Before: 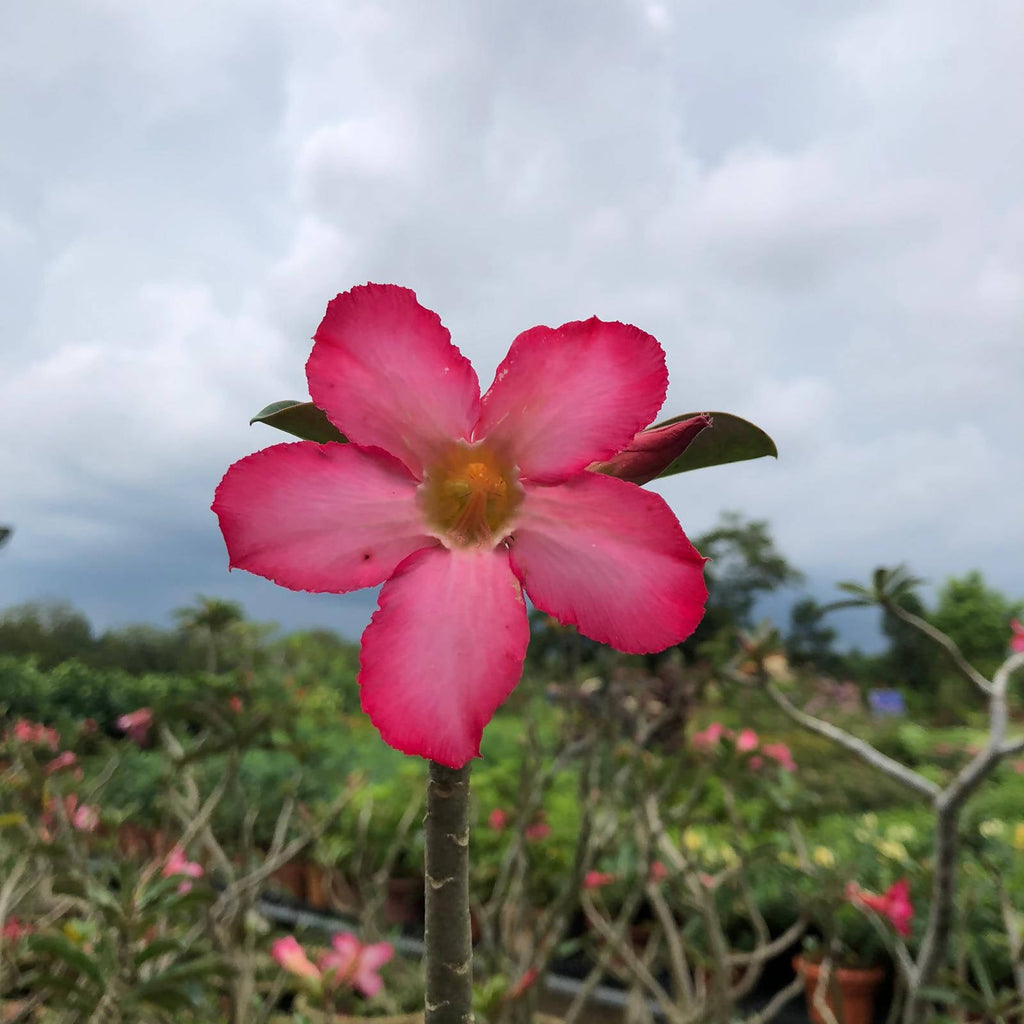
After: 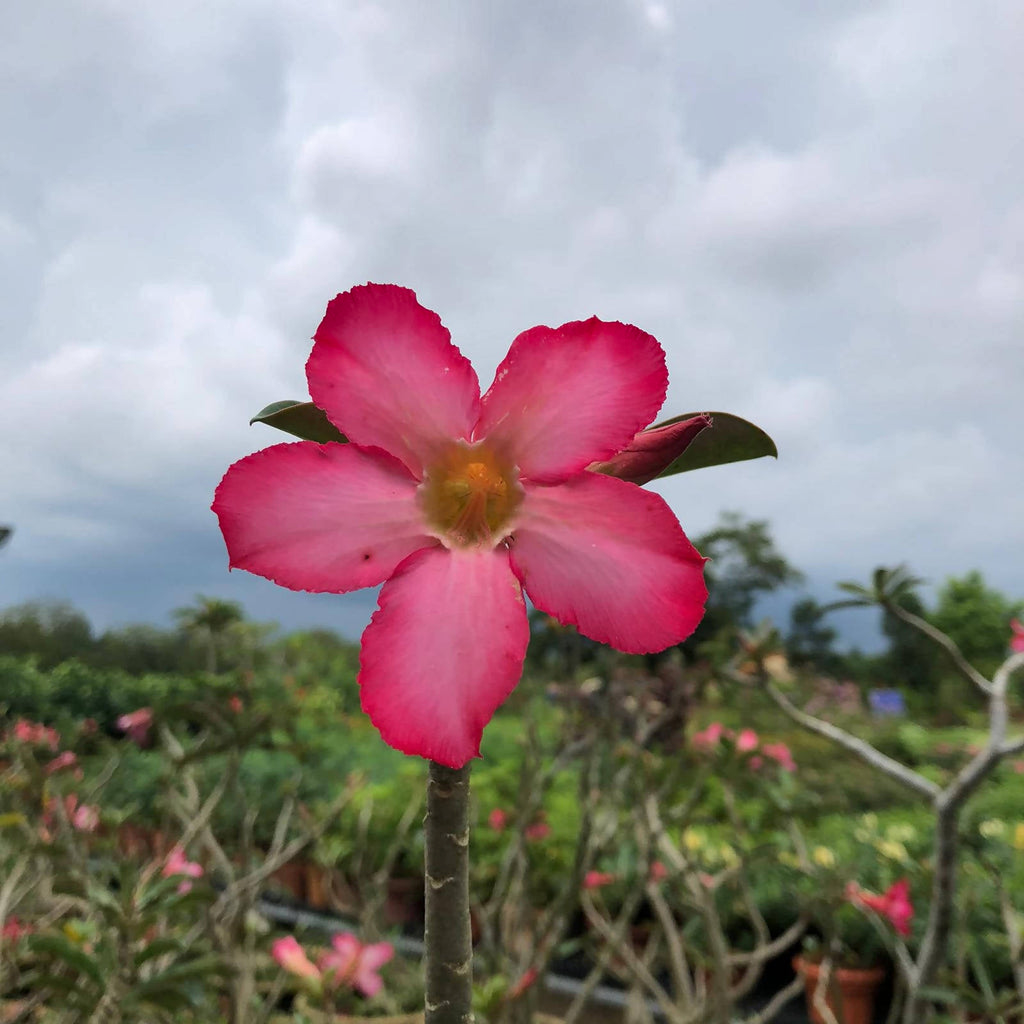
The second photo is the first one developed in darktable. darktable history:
shadows and highlights: shadows 20.99, highlights -35.27, soften with gaussian
